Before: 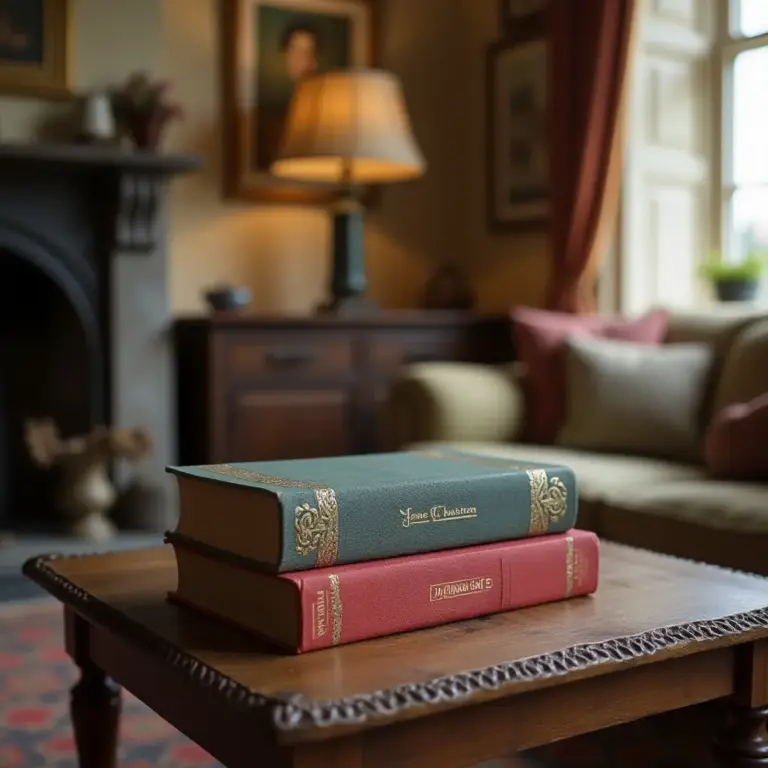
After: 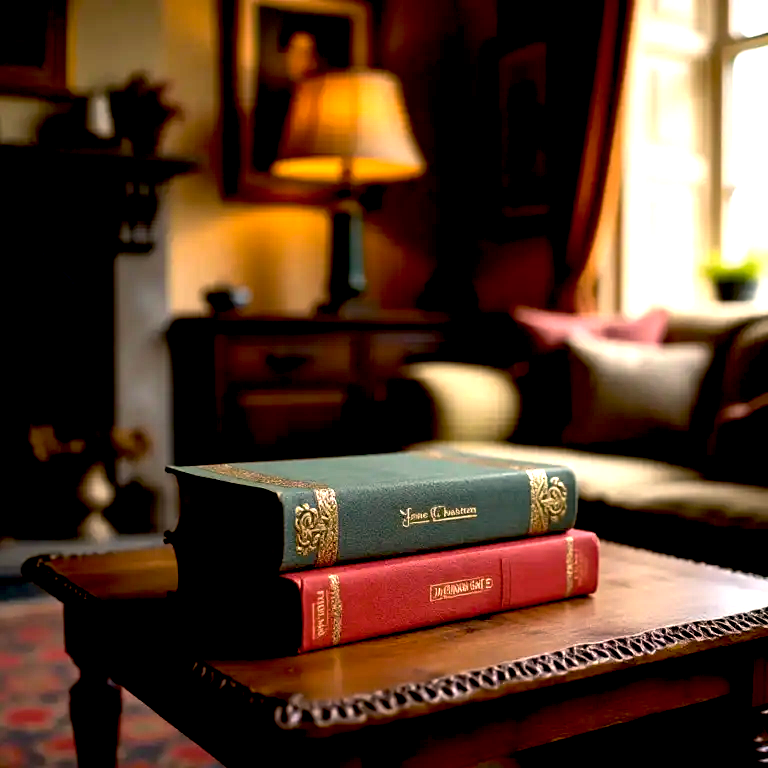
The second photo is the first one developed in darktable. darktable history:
exposure: black level correction 0.04, exposure 0.5 EV, compensate highlight preservation false
white balance: red 1.127, blue 0.943
rotate and perspective: crop left 0, crop top 0
color balance rgb: perceptual brilliance grading › highlights 14.29%, perceptual brilliance grading › mid-tones -5.92%, perceptual brilliance grading › shadows -26.83%, global vibrance 31.18%
